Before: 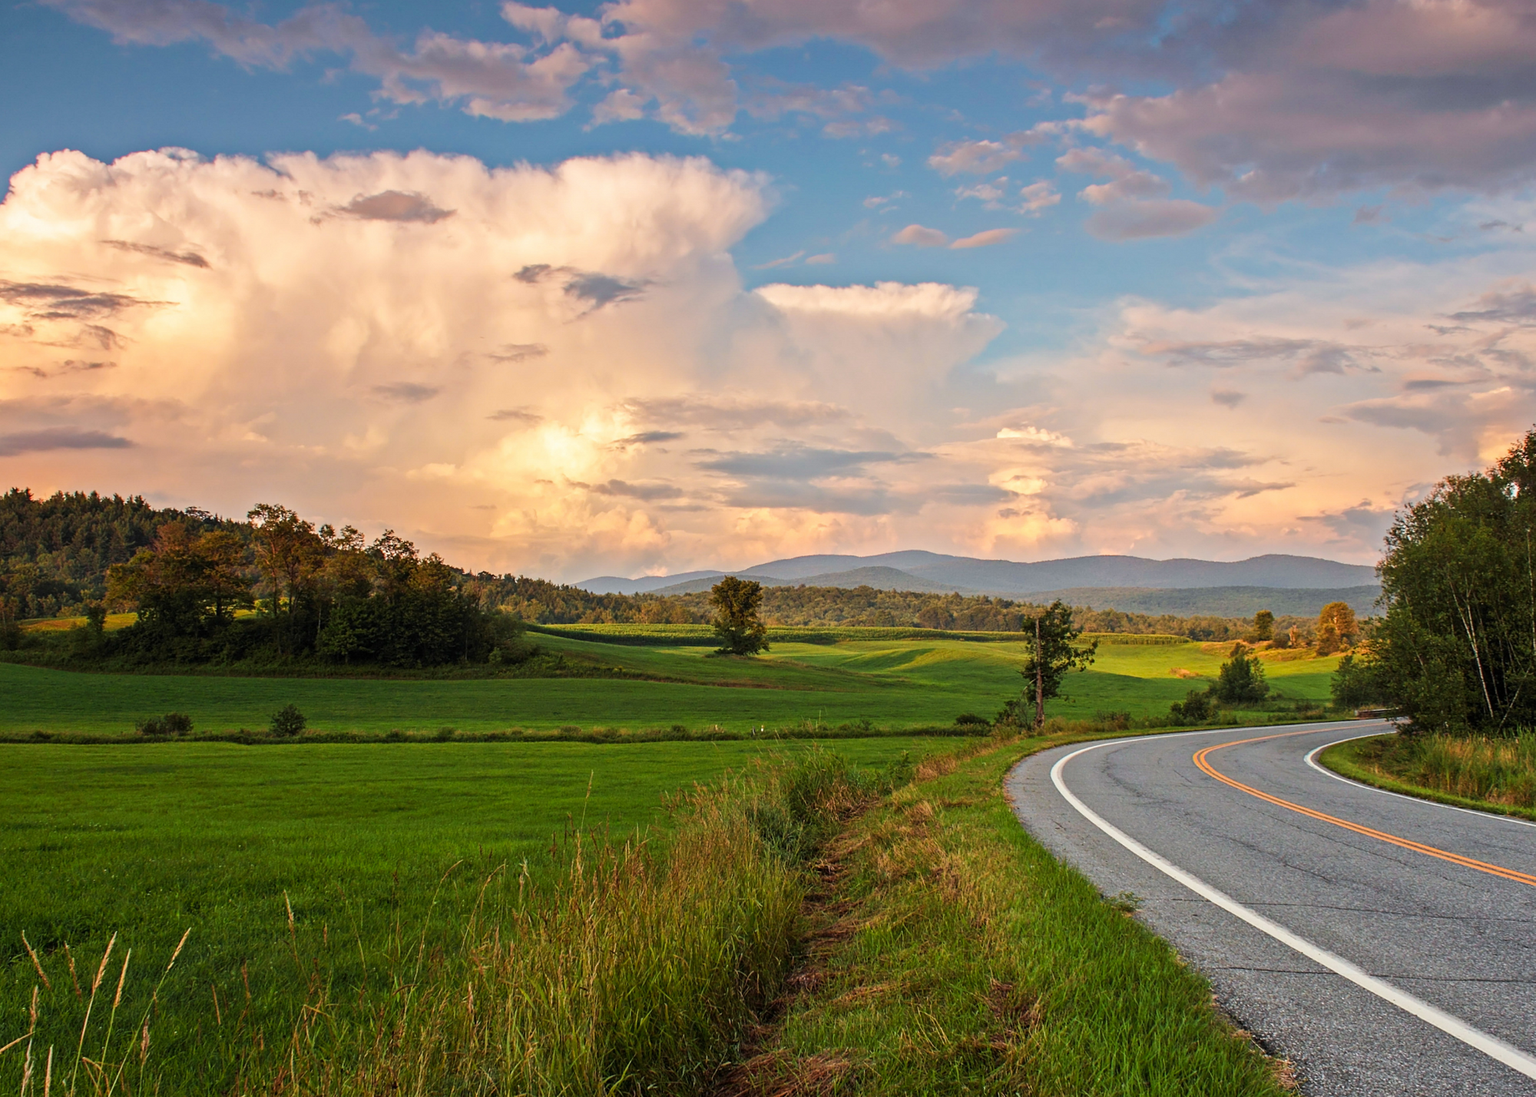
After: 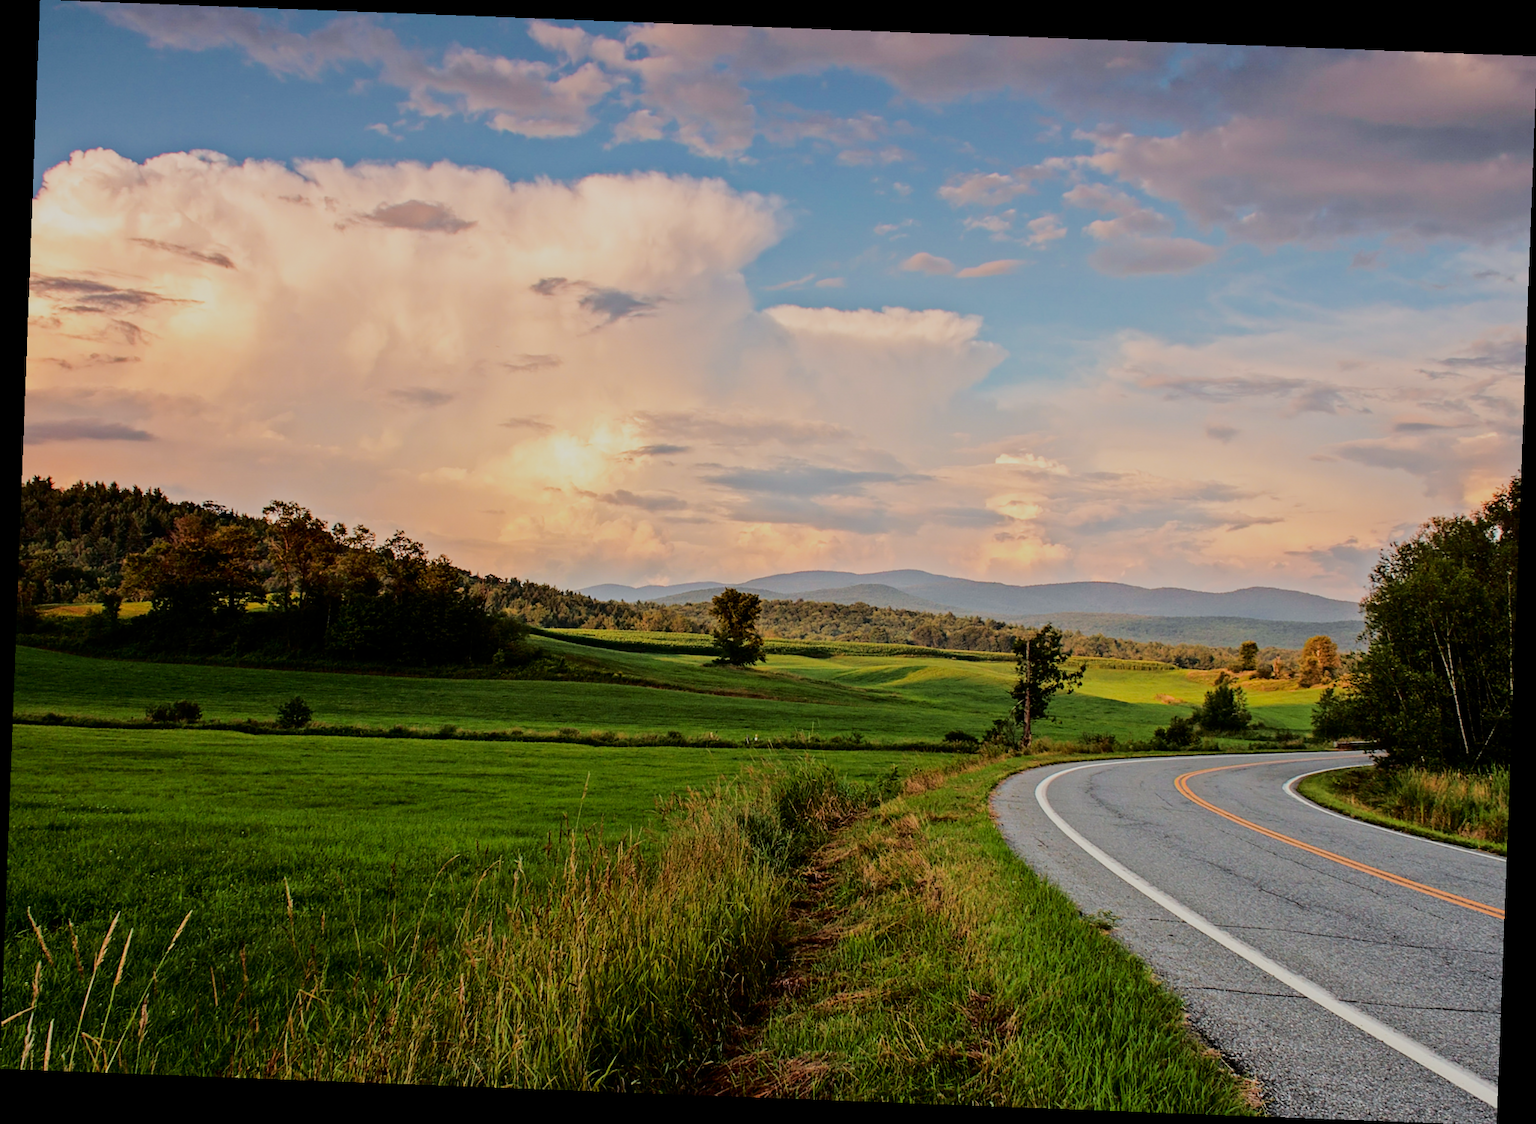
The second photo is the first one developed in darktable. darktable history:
filmic rgb: black relative exposure -7.65 EV, white relative exposure 4.56 EV, hardness 3.61
fill light: exposure -2 EV, width 8.6
rotate and perspective: rotation 2.17°, automatic cropping off
